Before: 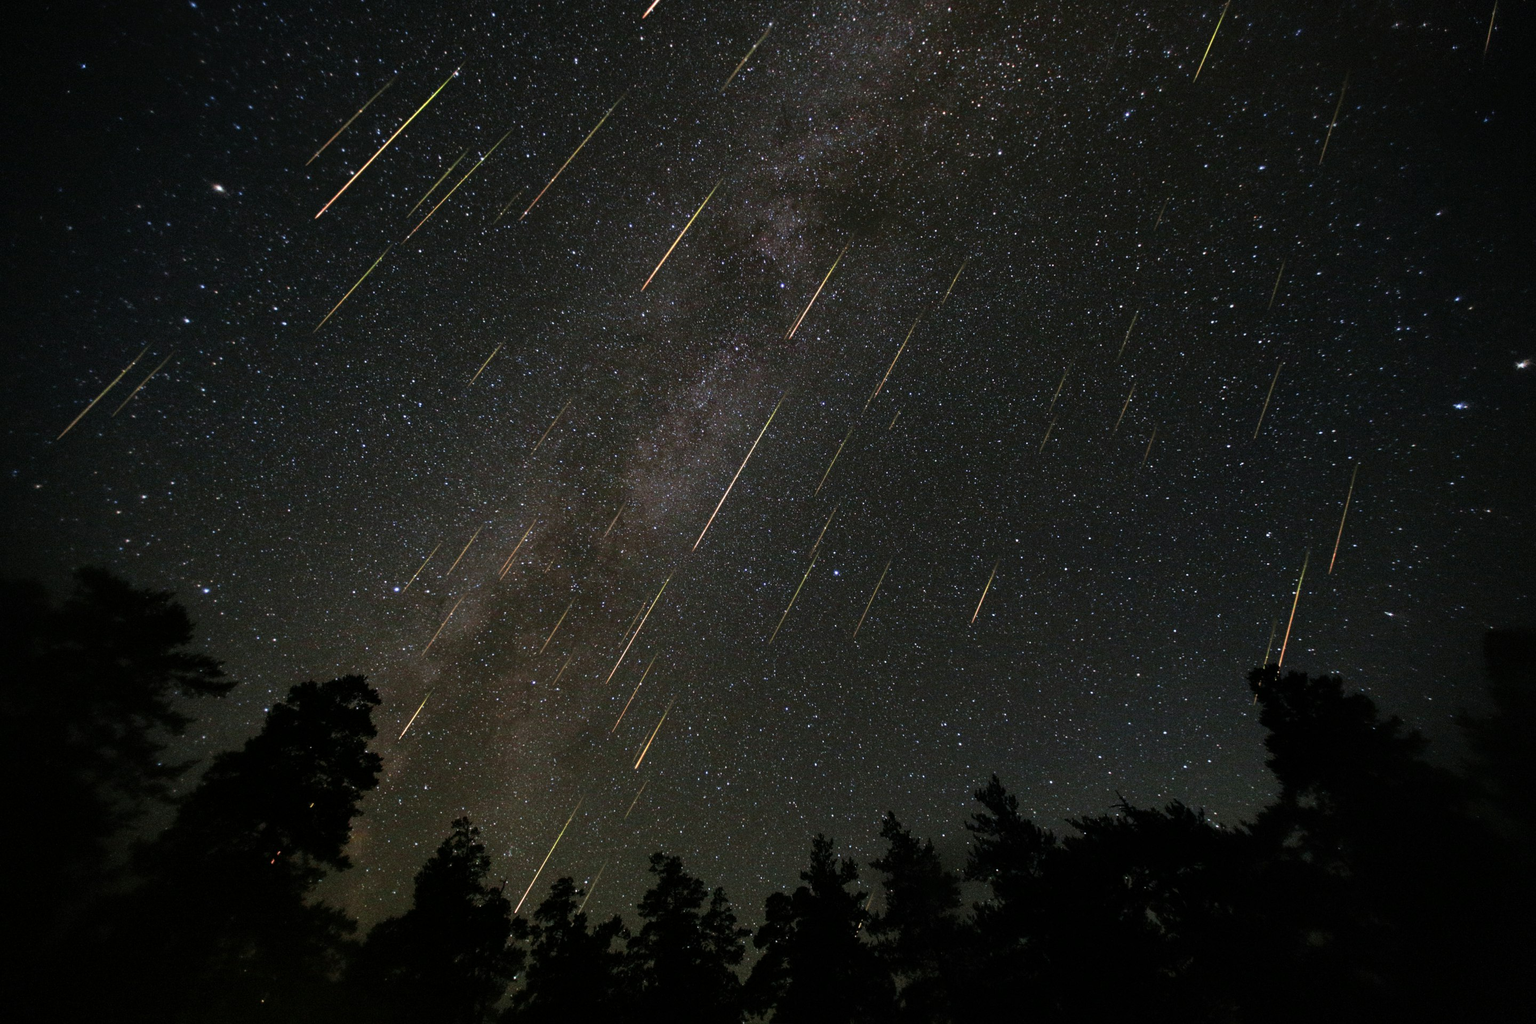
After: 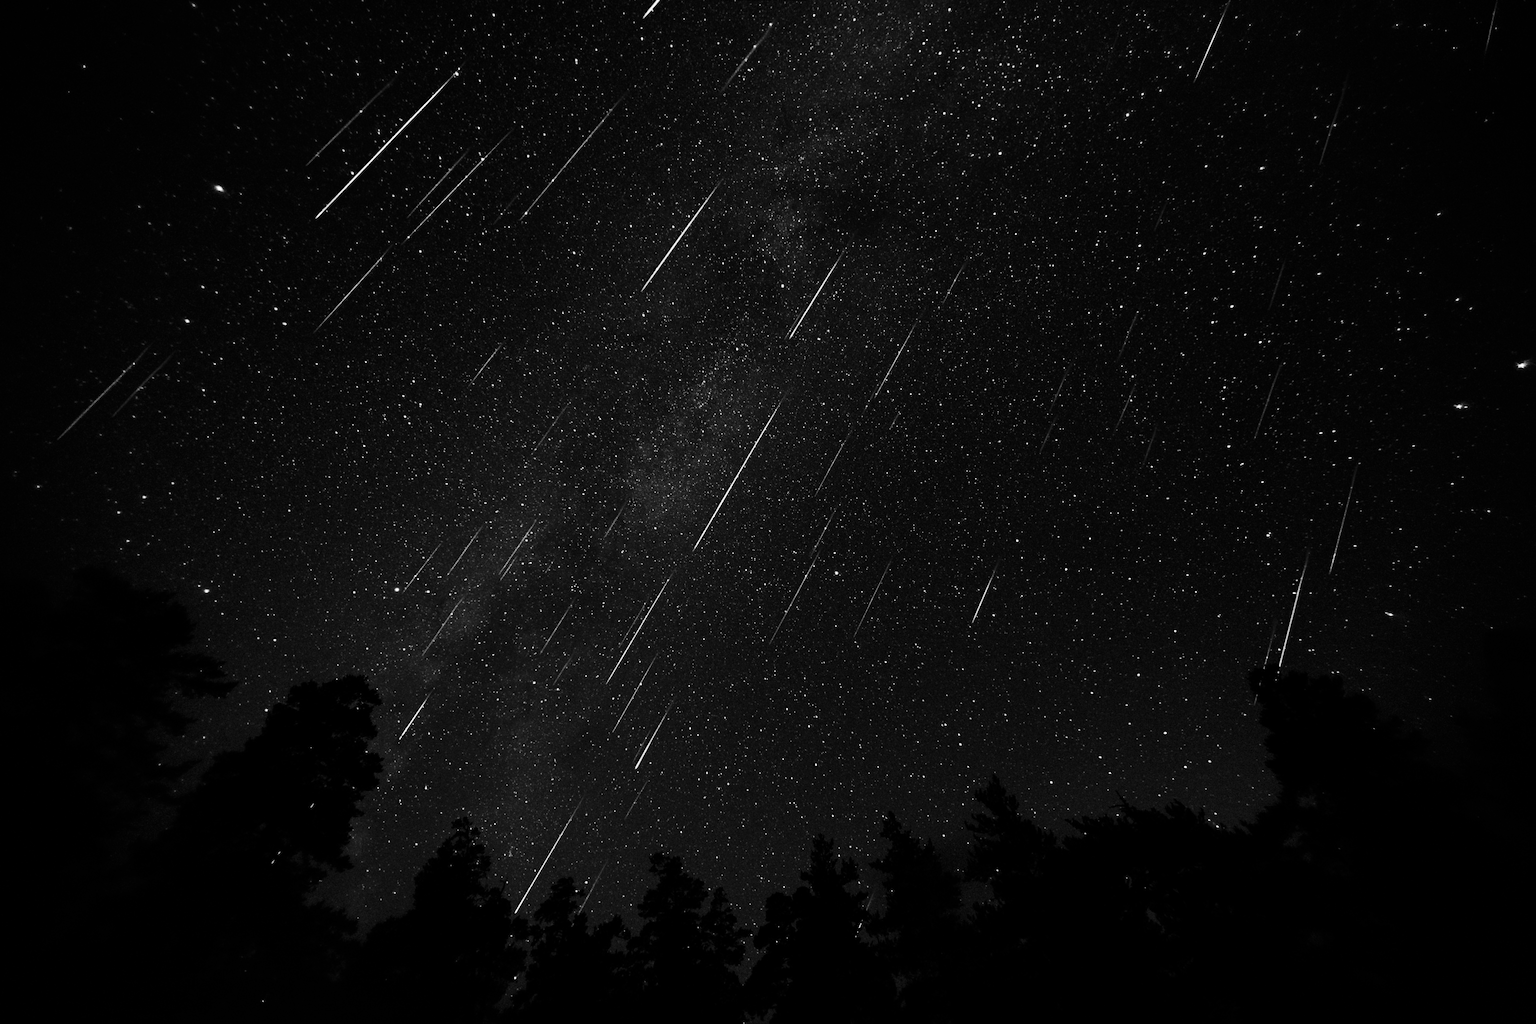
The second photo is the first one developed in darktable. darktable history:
white balance: red 1.138, green 0.996, blue 0.812
contrast brightness saturation: contrast 0.32, brightness -0.08, saturation 0.17
monochrome: on, module defaults
